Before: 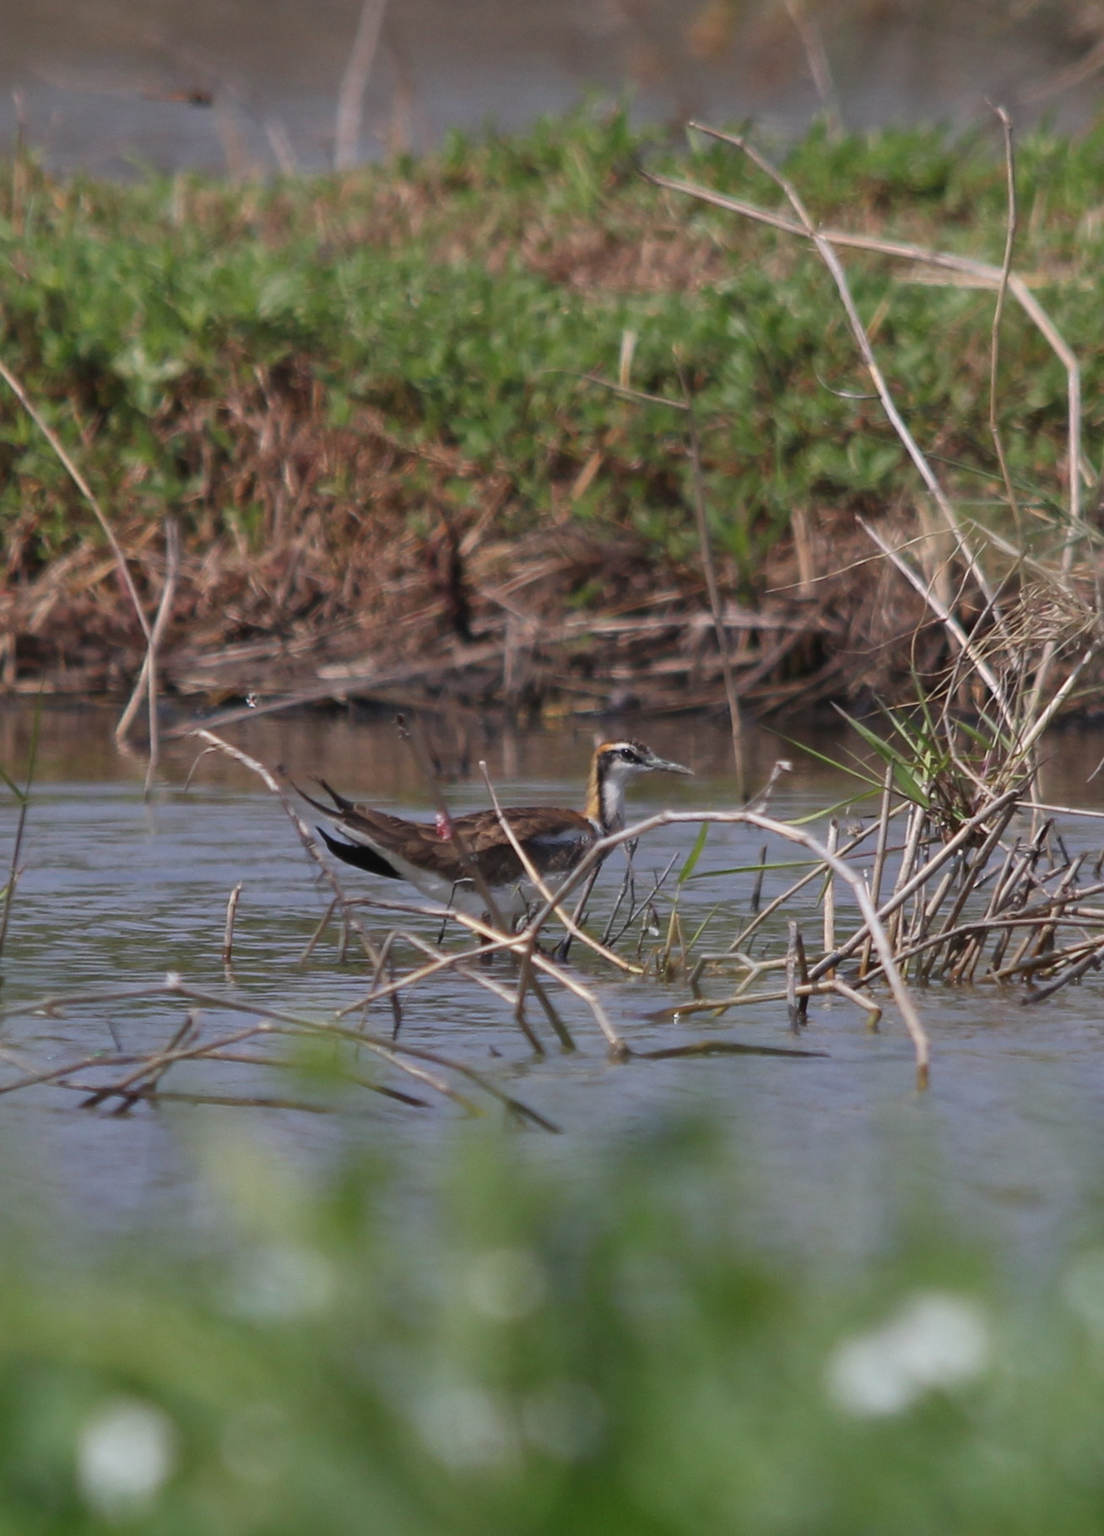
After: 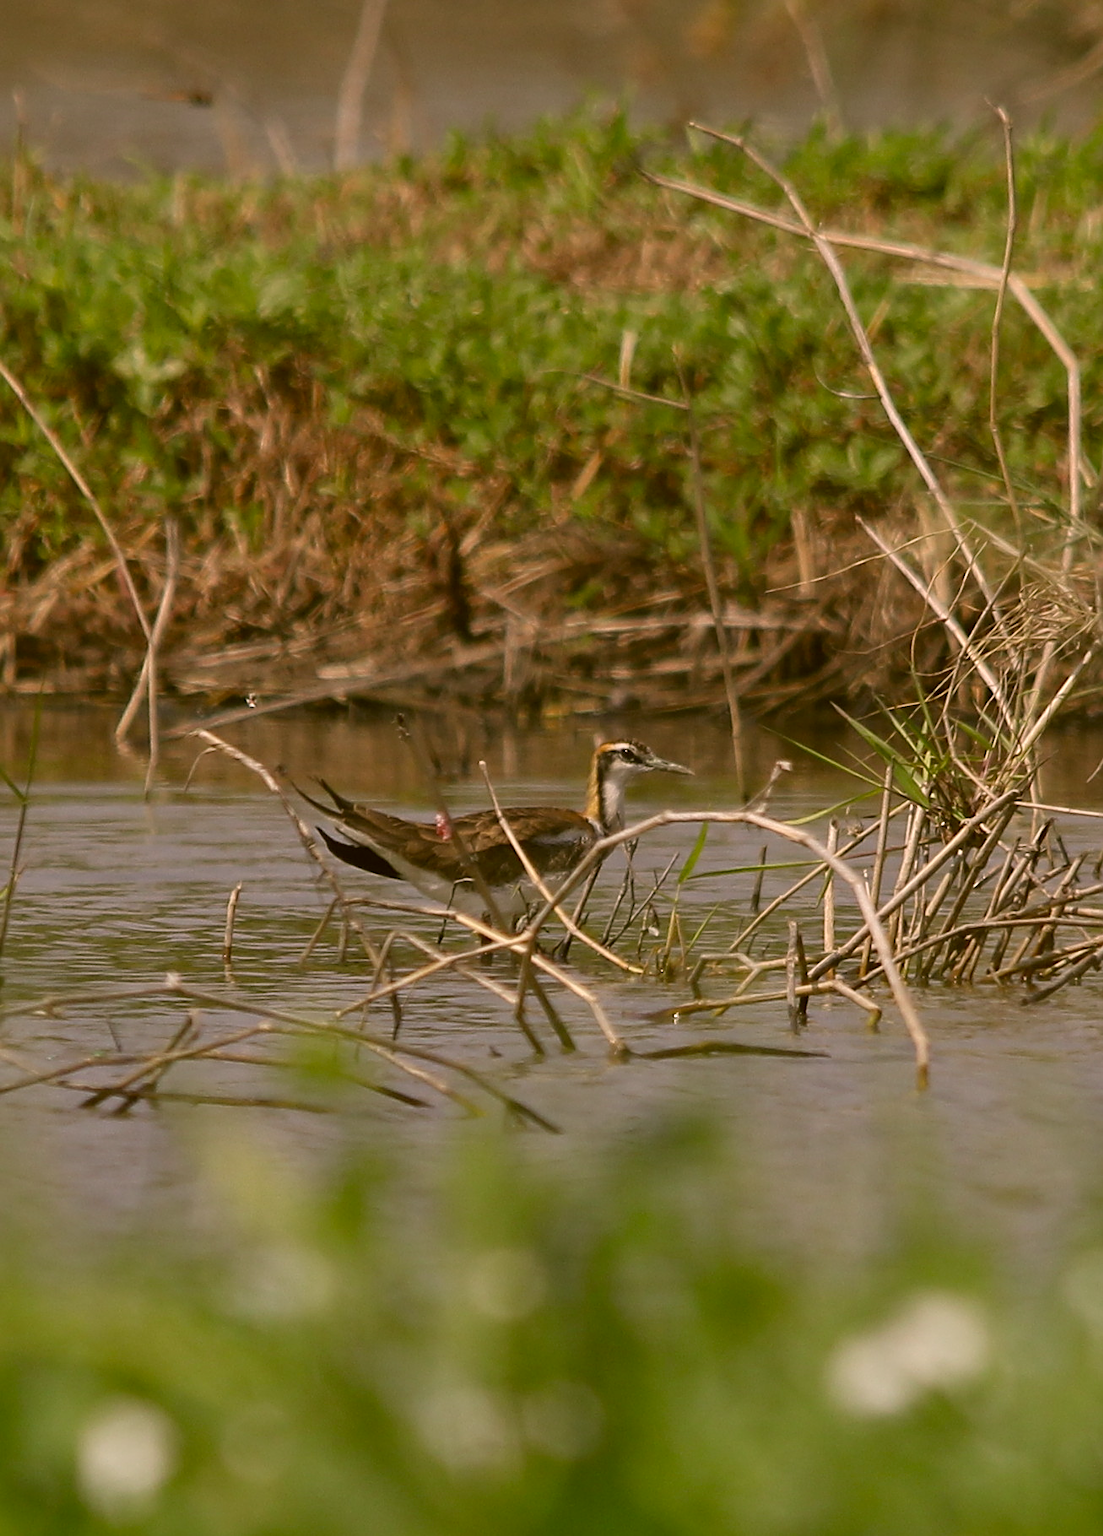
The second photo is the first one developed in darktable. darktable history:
color correction: highlights a* 8.24, highlights b* 15.54, shadows a* -0.593, shadows b* 26.16
sharpen: amount 0.493
